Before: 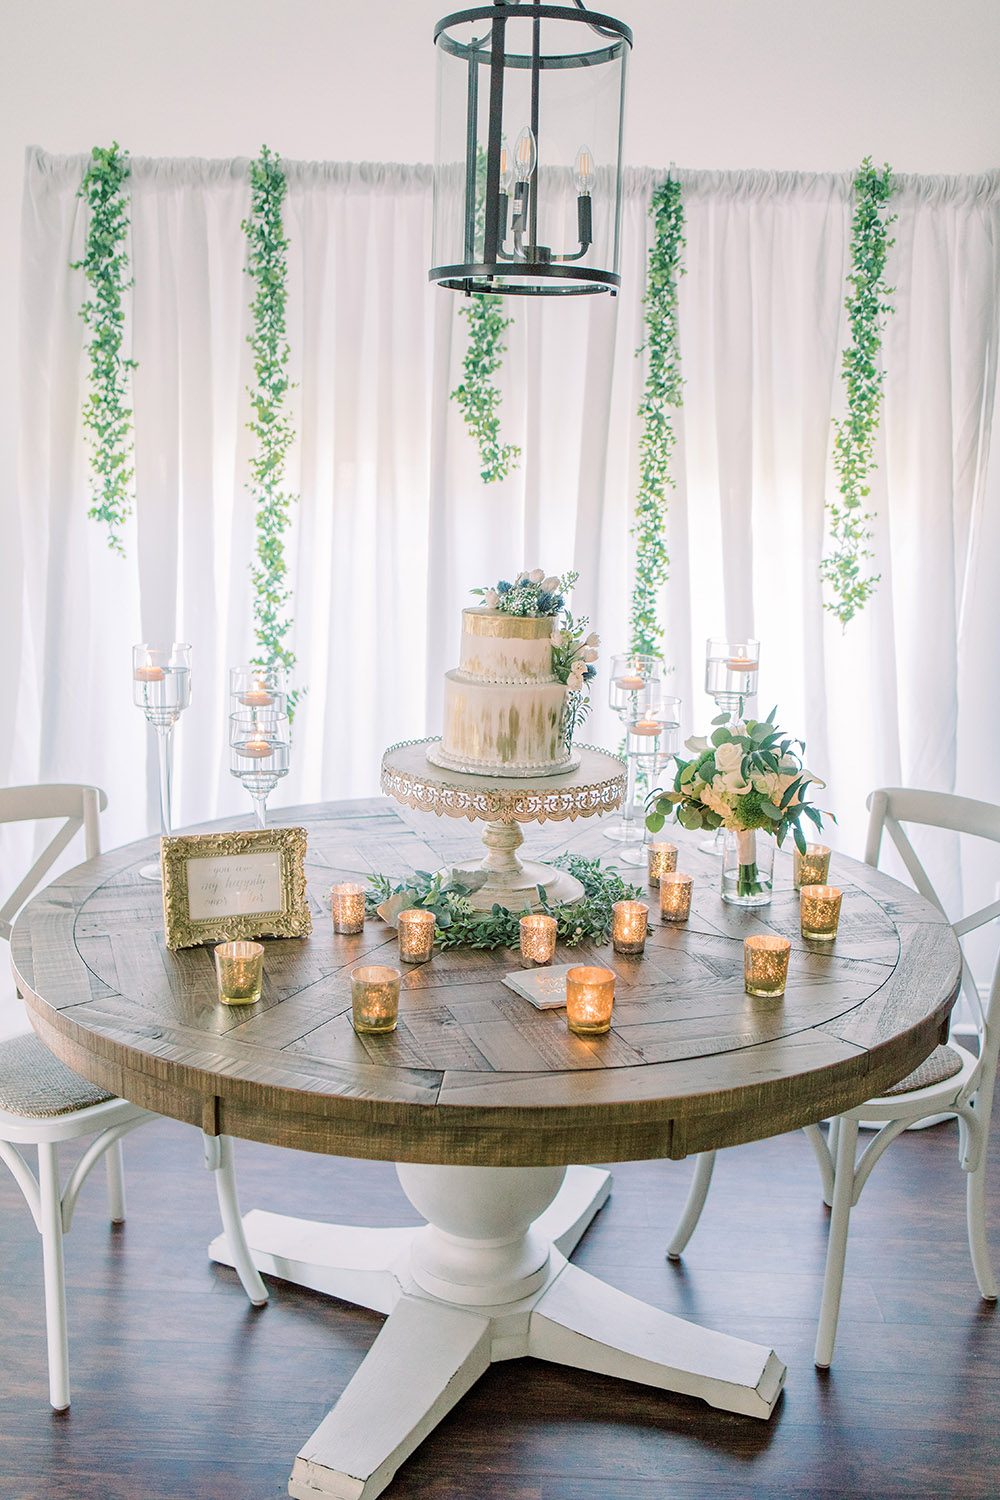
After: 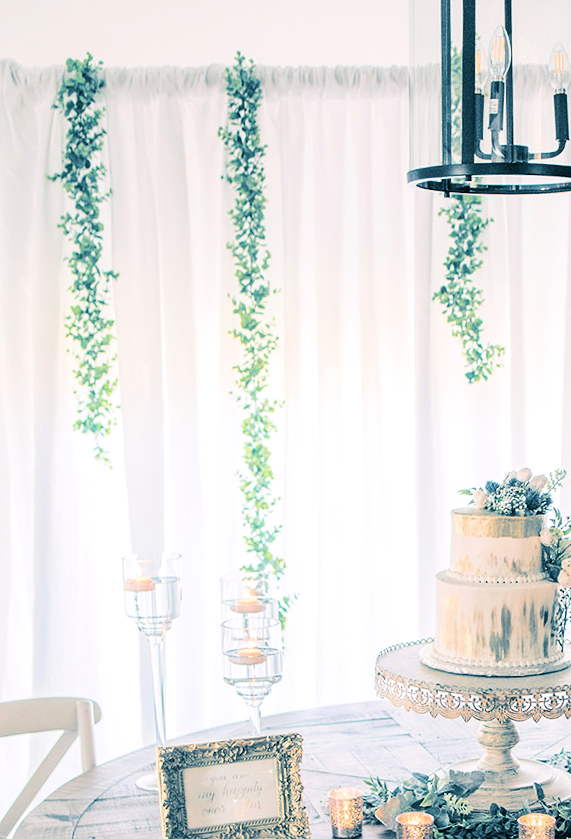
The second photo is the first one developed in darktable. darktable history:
crop and rotate: left 3.047%, top 7.509%, right 42.236%, bottom 37.598%
rotate and perspective: rotation -1.77°, lens shift (horizontal) 0.004, automatic cropping off
split-toning: shadows › hue 212.4°, balance -70
exposure: exposure 0.178 EV, compensate exposure bias true, compensate highlight preservation false
contrast brightness saturation: contrast 0.22
